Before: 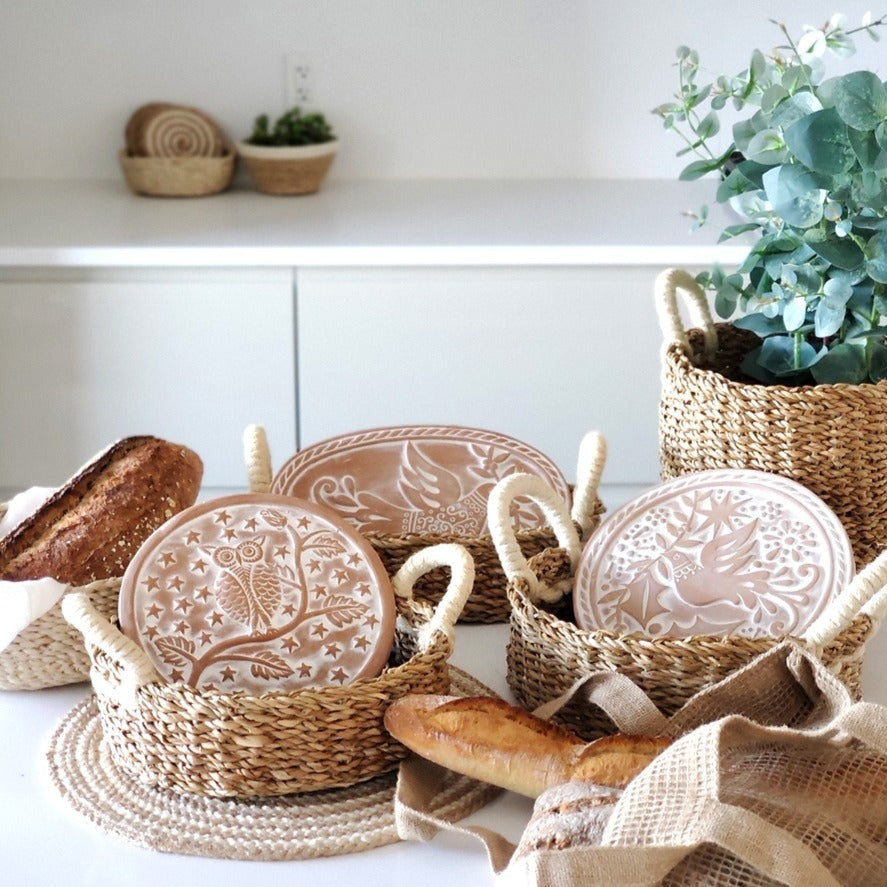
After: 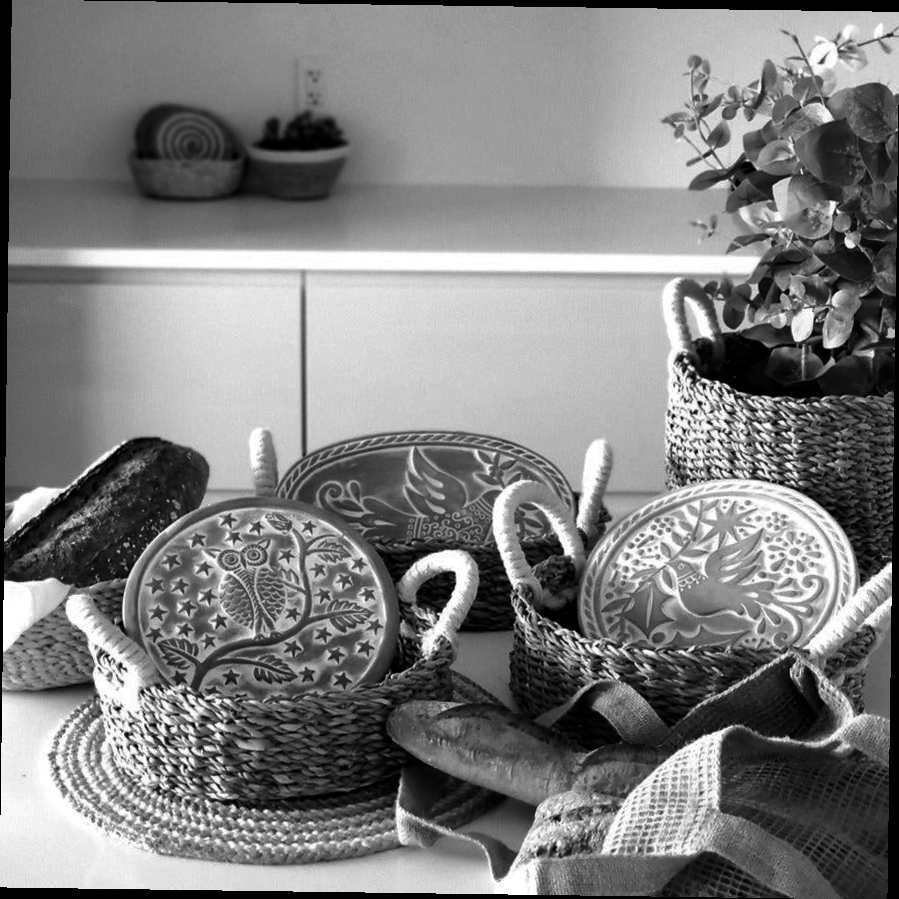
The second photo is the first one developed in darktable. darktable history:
haze removal: compatibility mode true, adaptive false
contrast brightness saturation: brightness -0.52
color zones: curves: ch1 [(0, -0.394) (0.143, -0.394) (0.286, -0.394) (0.429, -0.392) (0.571, -0.391) (0.714, -0.391) (0.857, -0.391) (1, -0.394)]
rotate and perspective: rotation 0.8°, automatic cropping off
